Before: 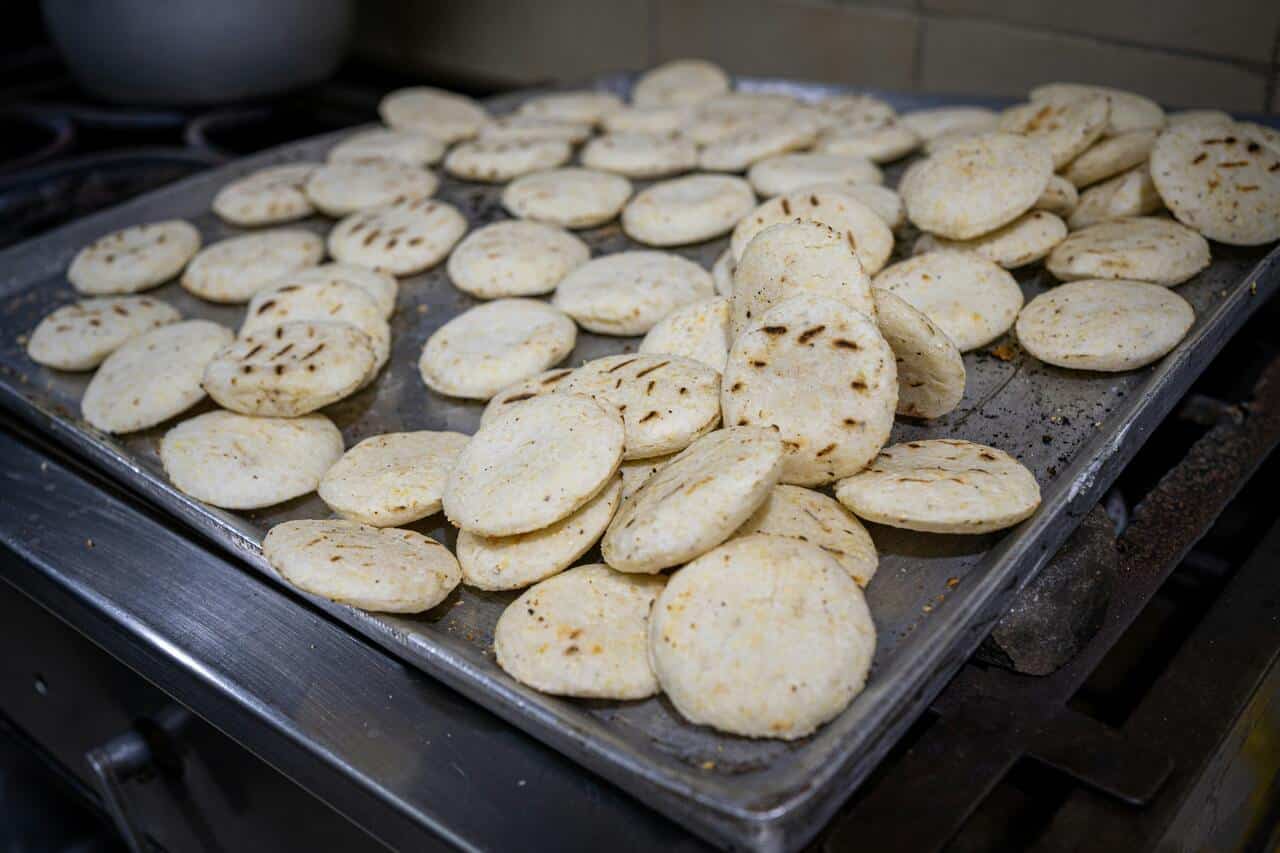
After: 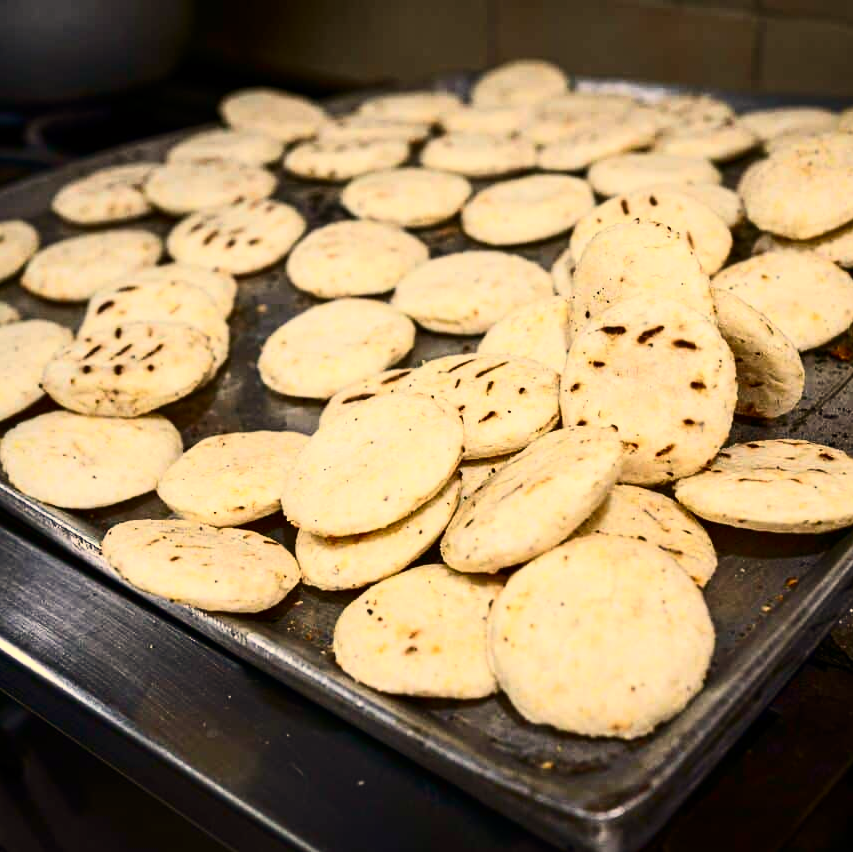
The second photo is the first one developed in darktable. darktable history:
crop and rotate: left 12.648%, right 20.685%
white balance: red 1.123, blue 0.83
contrast brightness saturation: contrast 0.4, brightness 0.05, saturation 0.25
